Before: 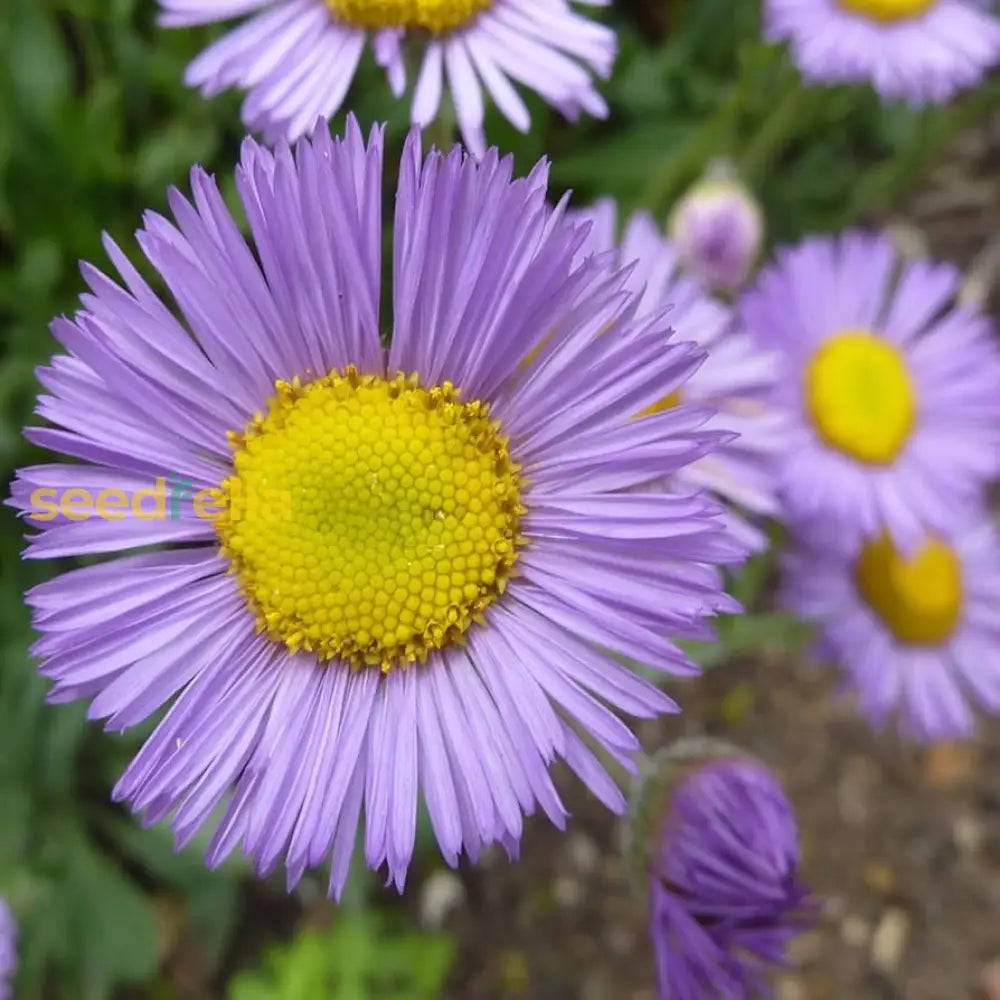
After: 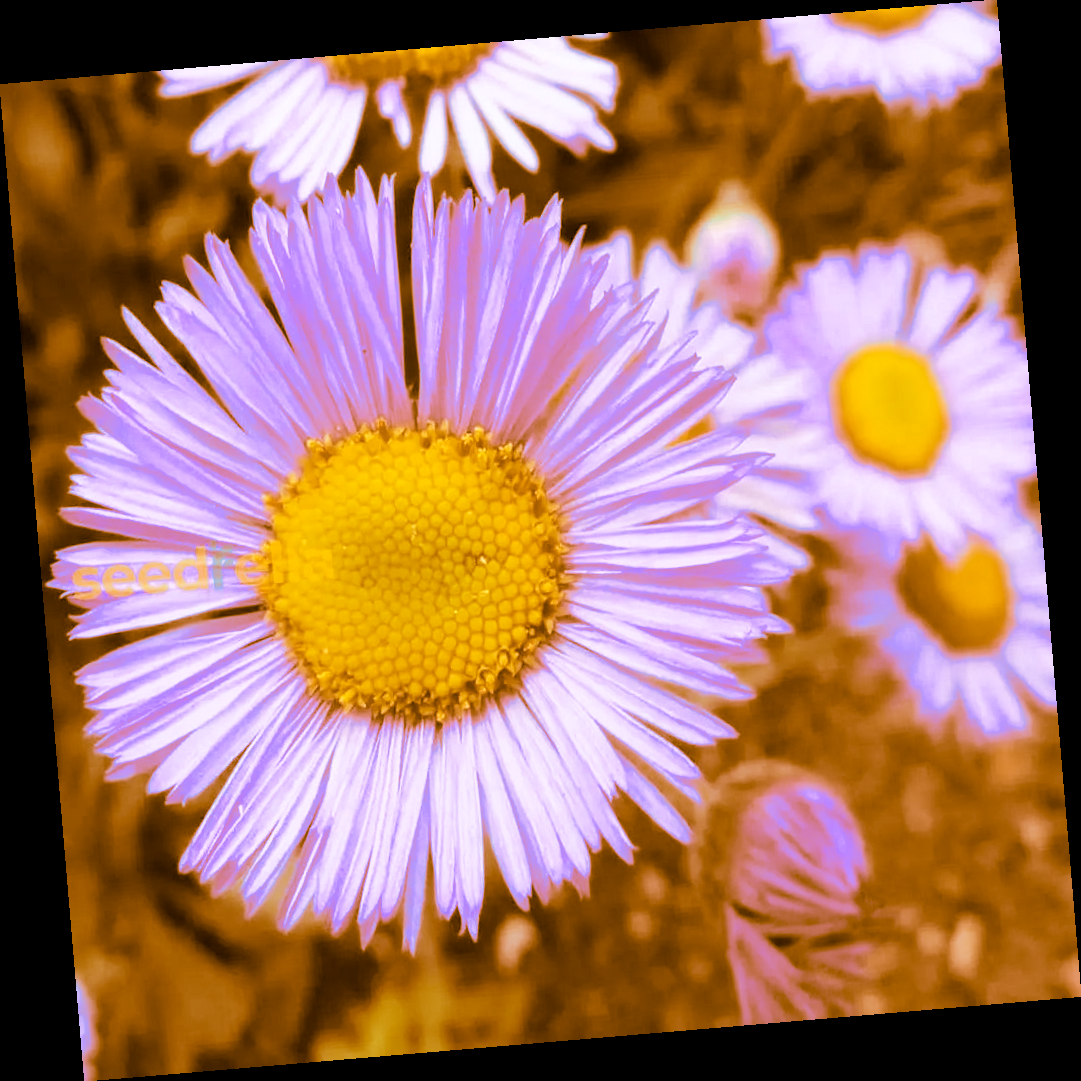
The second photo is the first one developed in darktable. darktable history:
tone curve: curves: ch0 [(0, 0) (0.526, 0.642) (1, 1)], color space Lab, linked channels, preserve colors none
rotate and perspective: rotation -4.86°, automatic cropping off
white balance: red 0.984, blue 1.059
split-toning: shadows › hue 26°, shadows › saturation 0.92, highlights › hue 40°, highlights › saturation 0.92, balance -63, compress 0%
